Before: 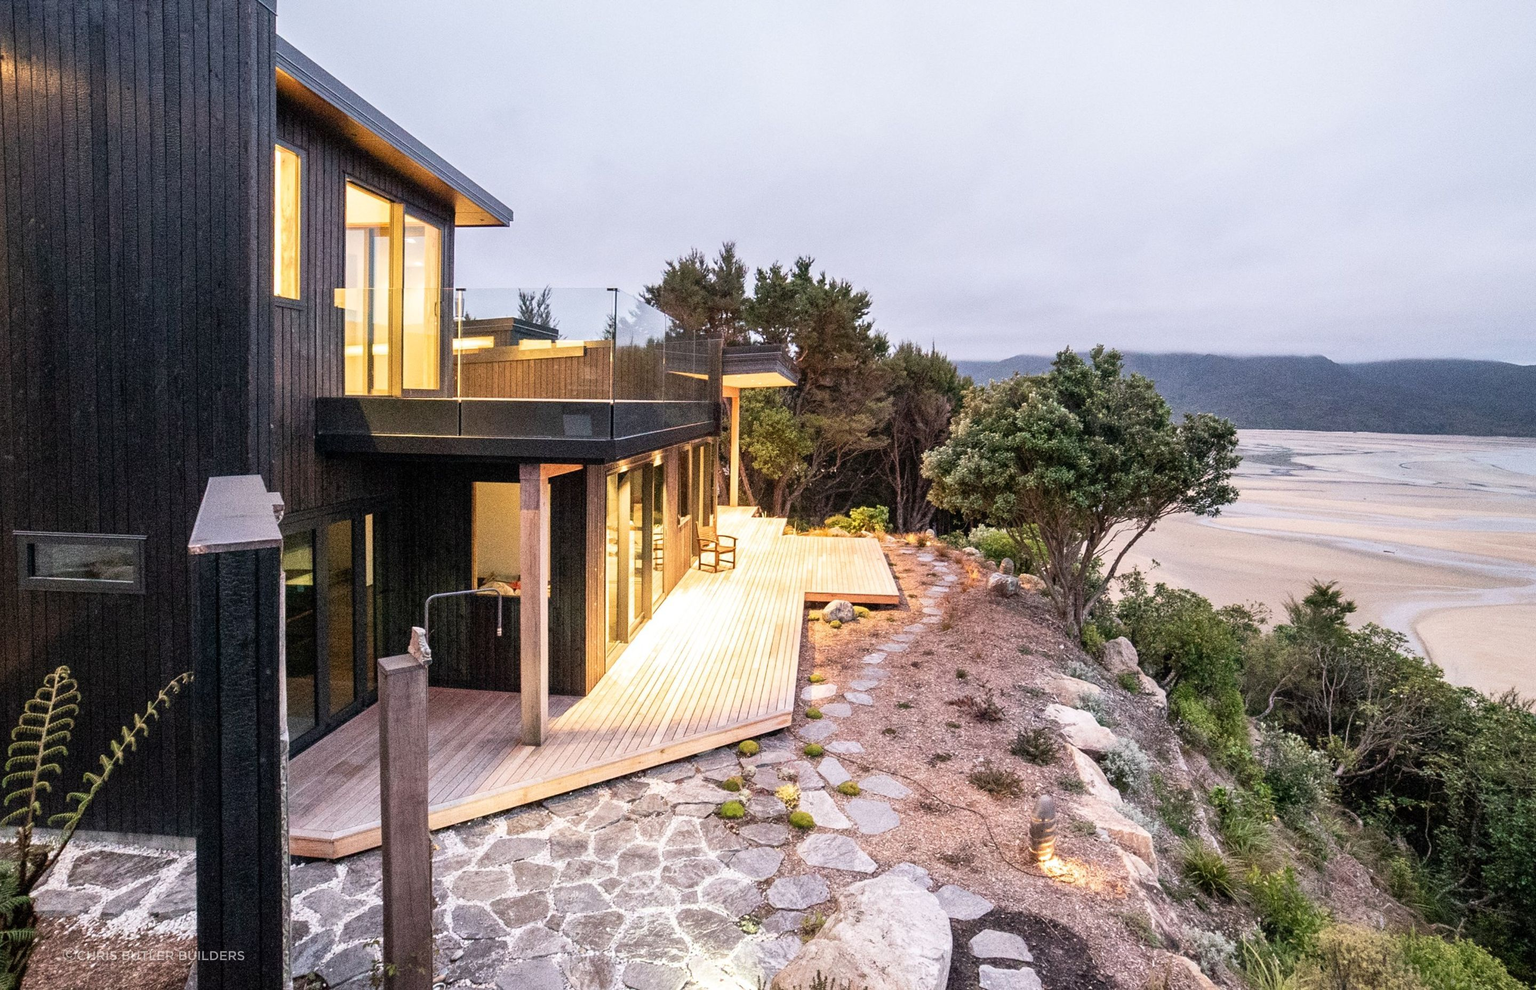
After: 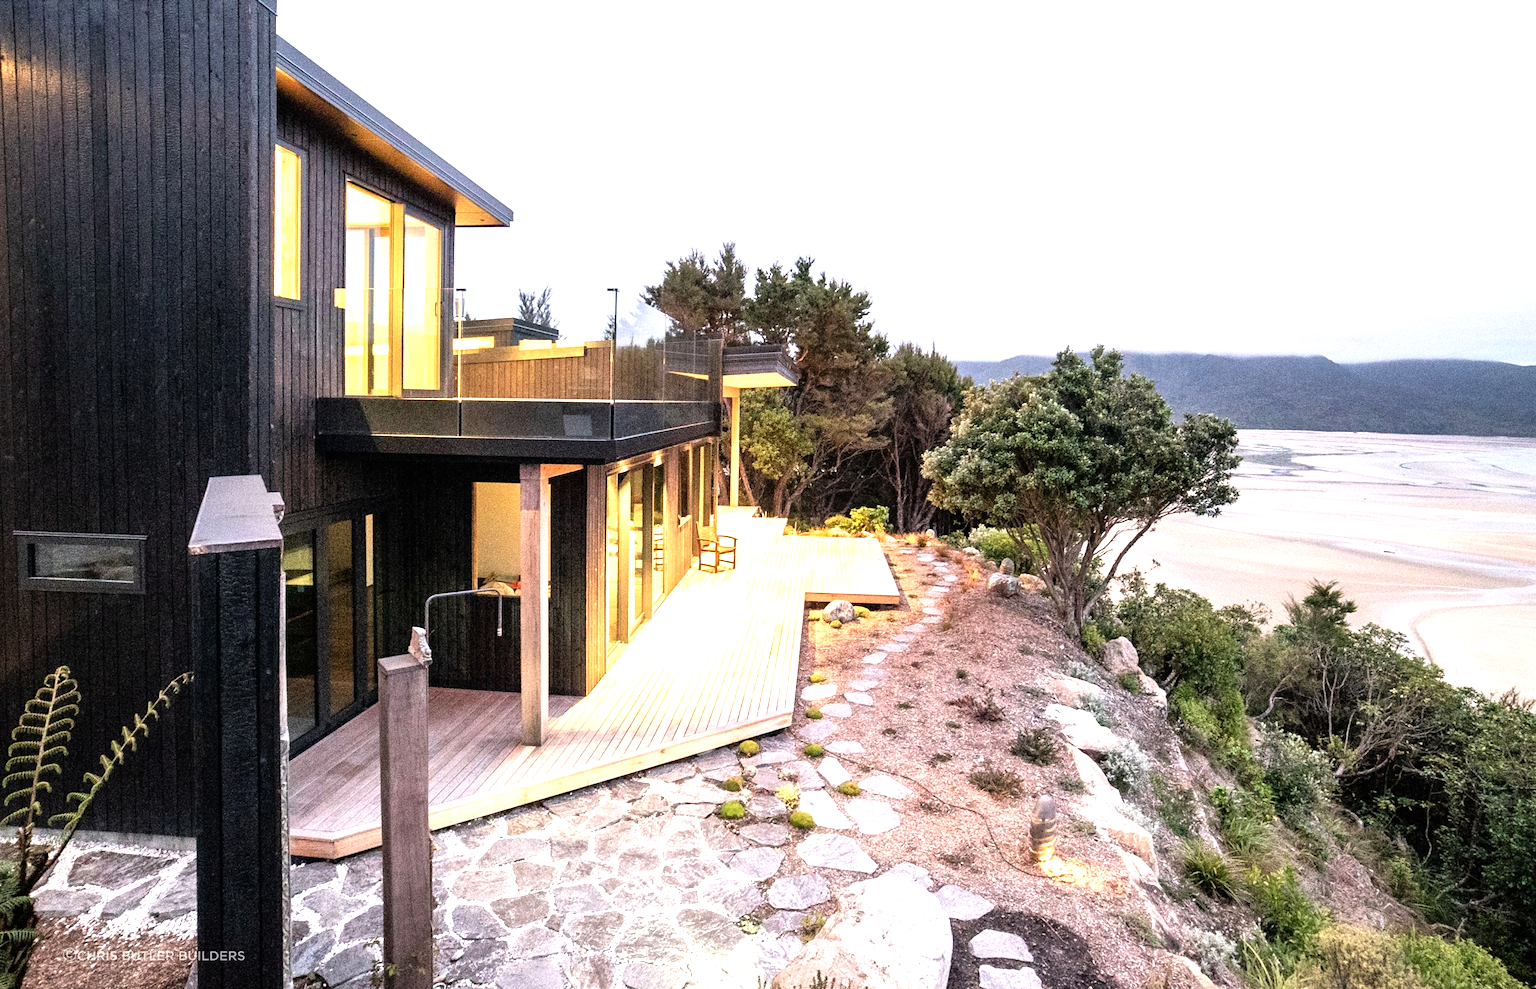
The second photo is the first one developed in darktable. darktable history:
tone equalizer: -8 EV -0.774 EV, -7 EV -0.737 EV, -6 EV -0.575 EV, -5 EV -0.384 EV, -3 EV 0.366 EV, -2 EV 0.6 EV, -1 EV 0.7 EV, +0 EV 0.776 EV
